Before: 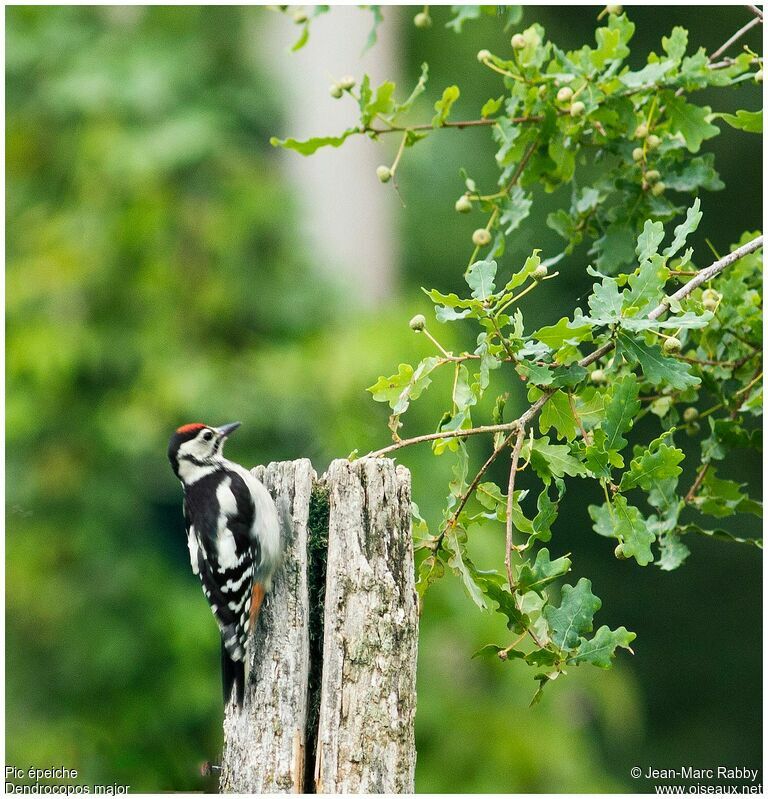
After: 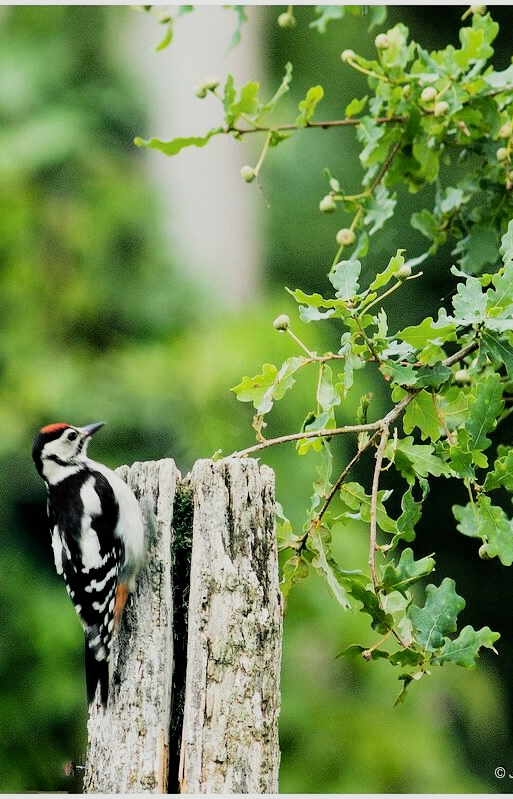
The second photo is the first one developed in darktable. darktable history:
filmic rgb: black relative exposure -5.04 EV, white relative exposure 3.97 EV, hardness 2.88, contrast 1.3, highlights saturation mix -29.25%
crop and rotate: left 17.744%, right 15.367%
